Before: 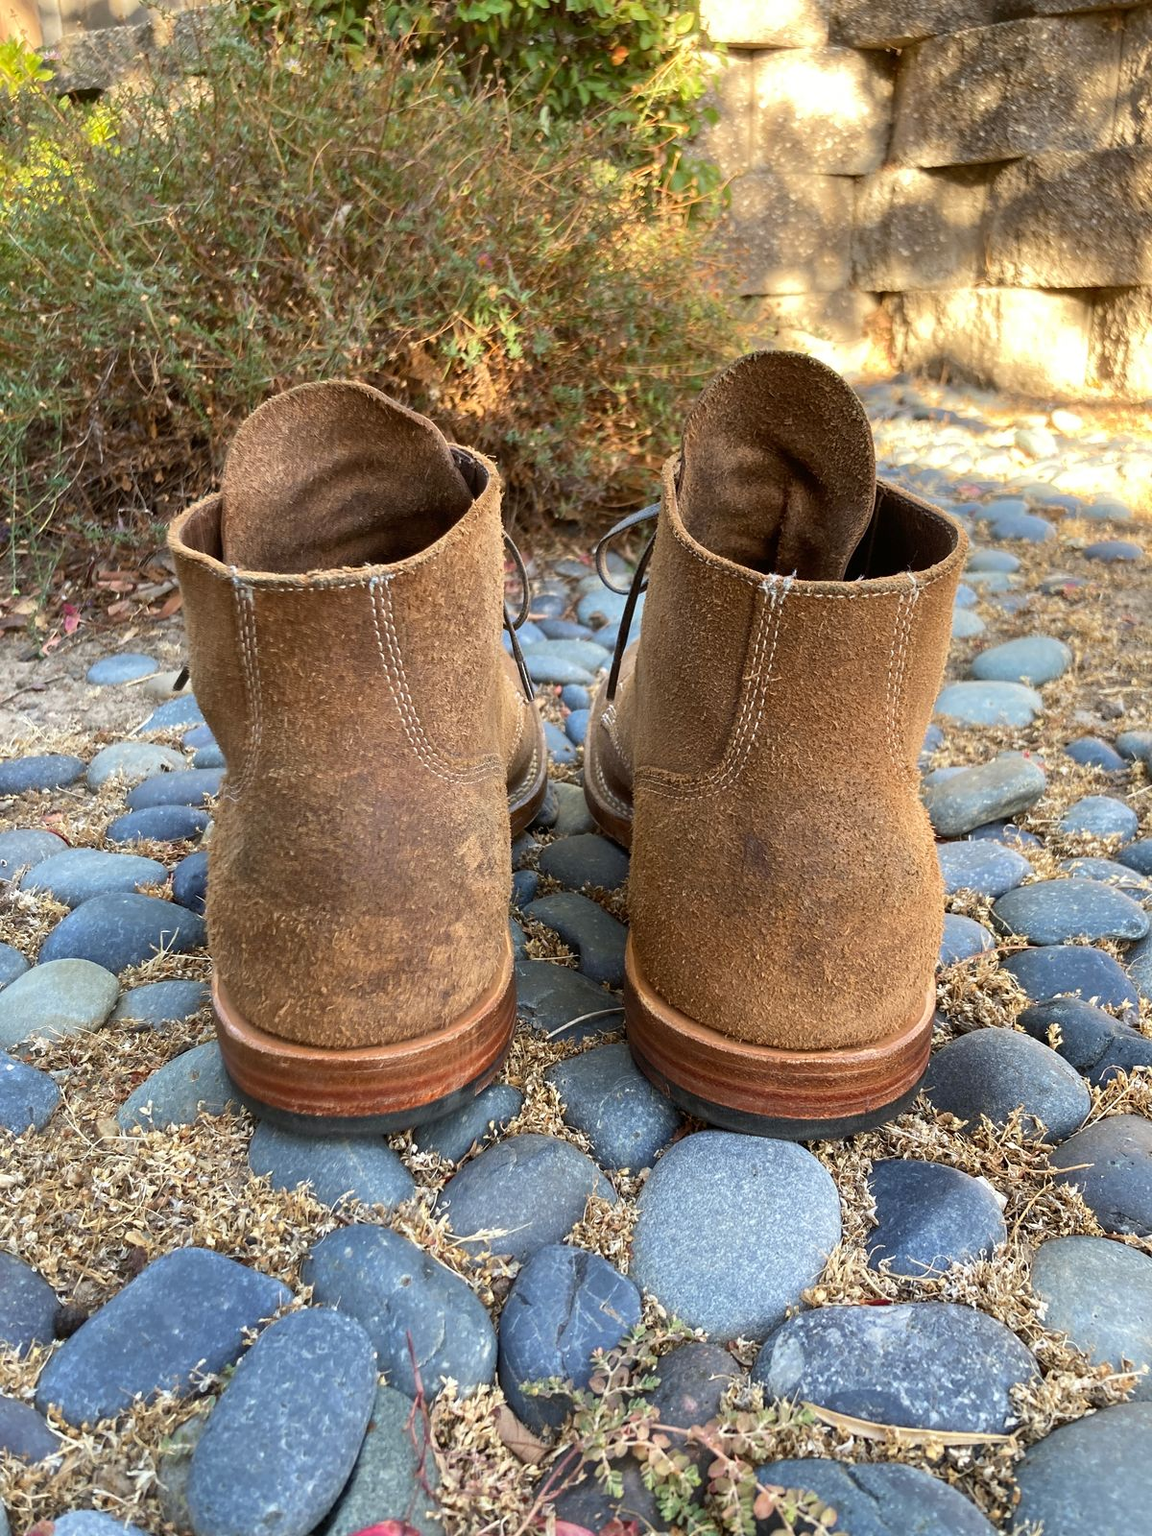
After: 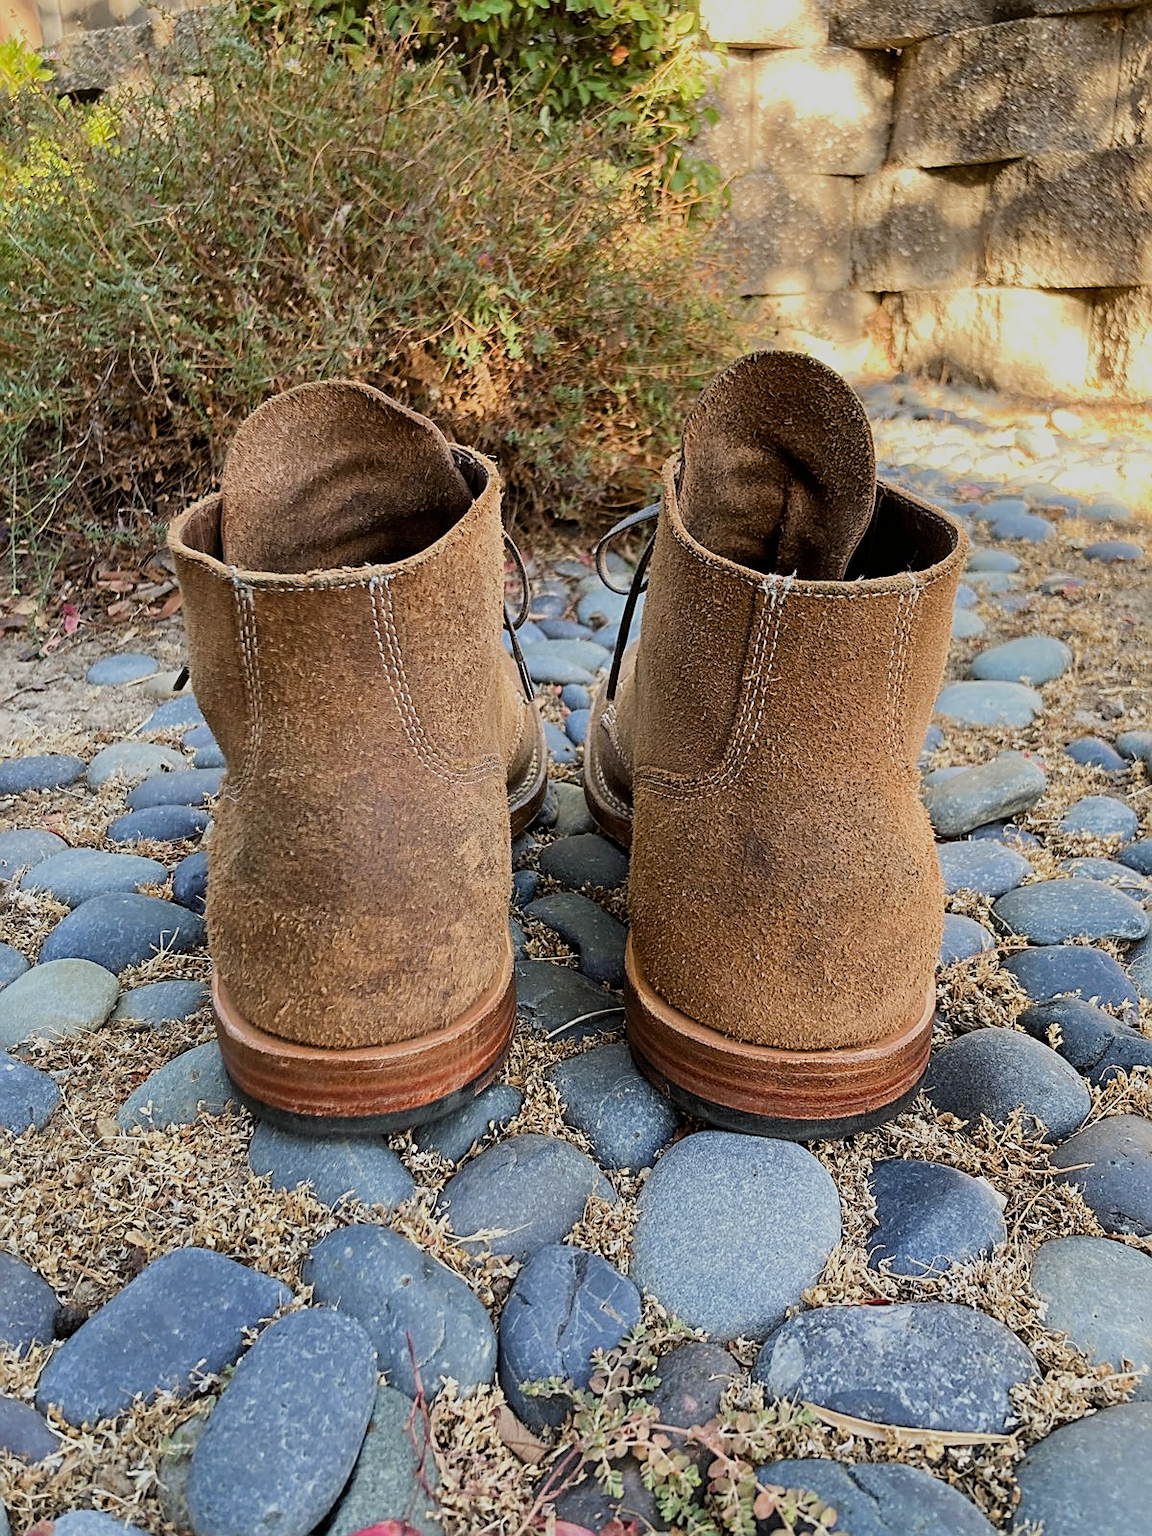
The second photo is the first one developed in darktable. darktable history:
filmic rgb: black relative exposure -7.65 EV, white relative exposure 4.56 EV, threshold 5.97 EV, hardness 3.61, enable highlight reconstruction true
sharpen: amount 0.741
